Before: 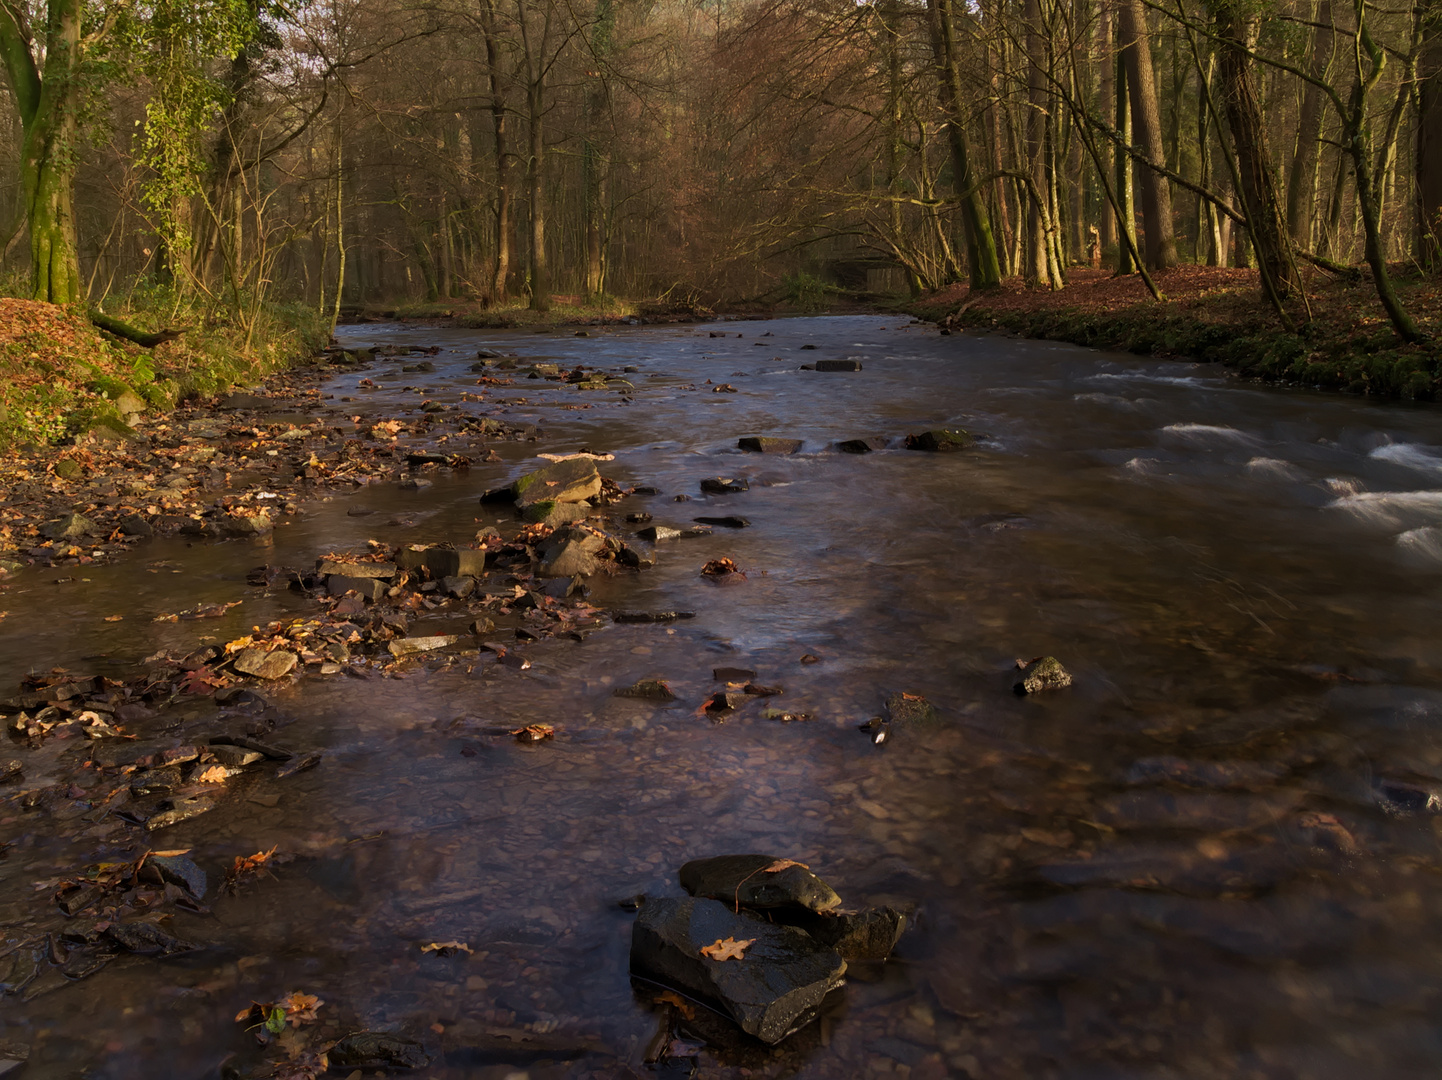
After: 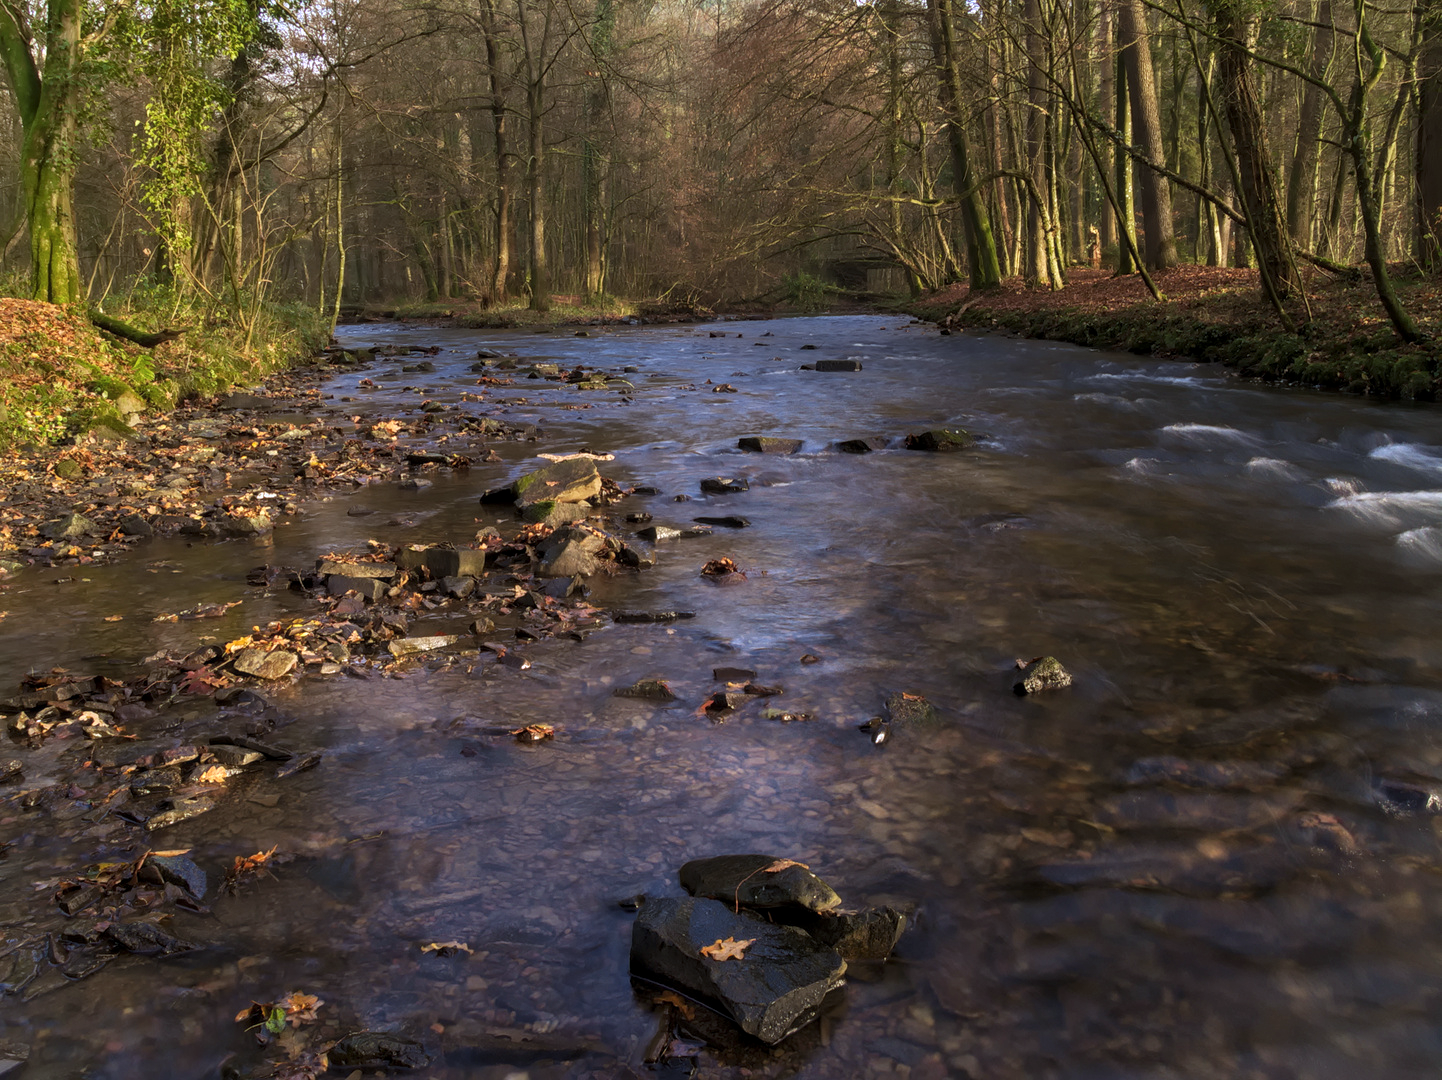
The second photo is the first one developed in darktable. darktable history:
exposure: black level correction -0.002, exposure 0.54 EV, compensate highlight preservation false
white balance: red 0.926, green 1.003, blue 1.133
local contrast: on, module defaults
